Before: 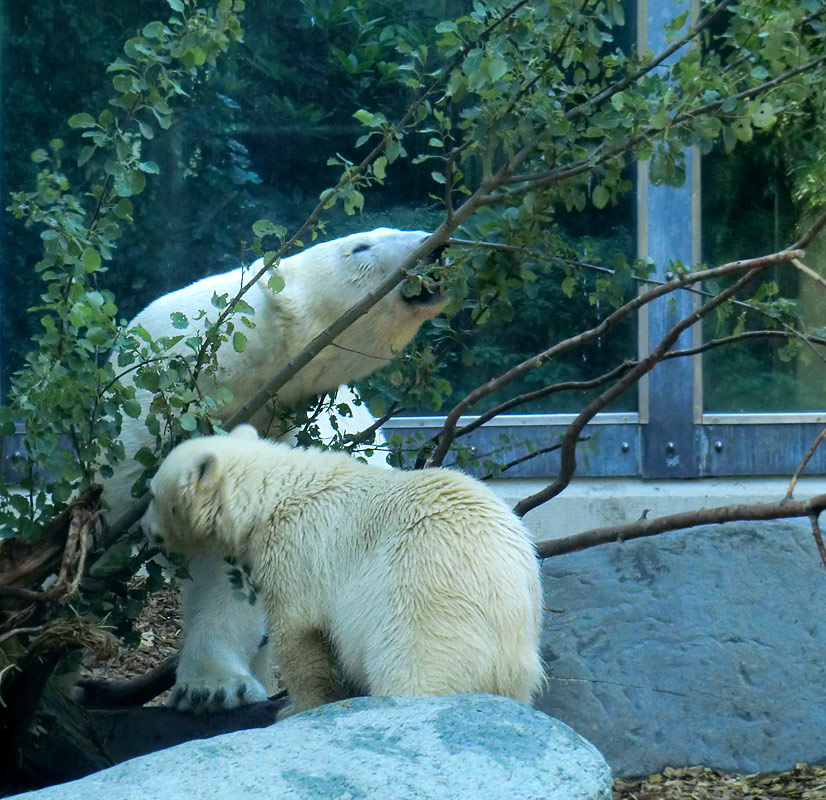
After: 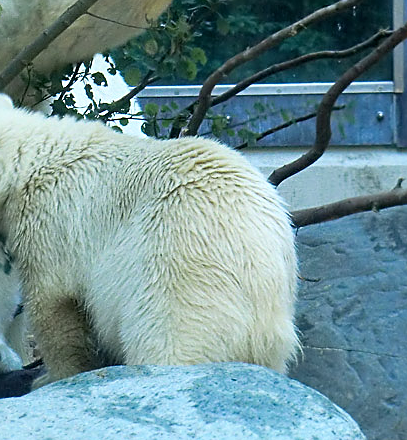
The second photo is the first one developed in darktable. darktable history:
shadows and highlights: shadows 1.52, highlights 41.1, highlights color adjustment 0.417%
sharpen: on, module defaults
crop: left 29.698%, top 41.447%, right 20.932%, bottom 3.478%
